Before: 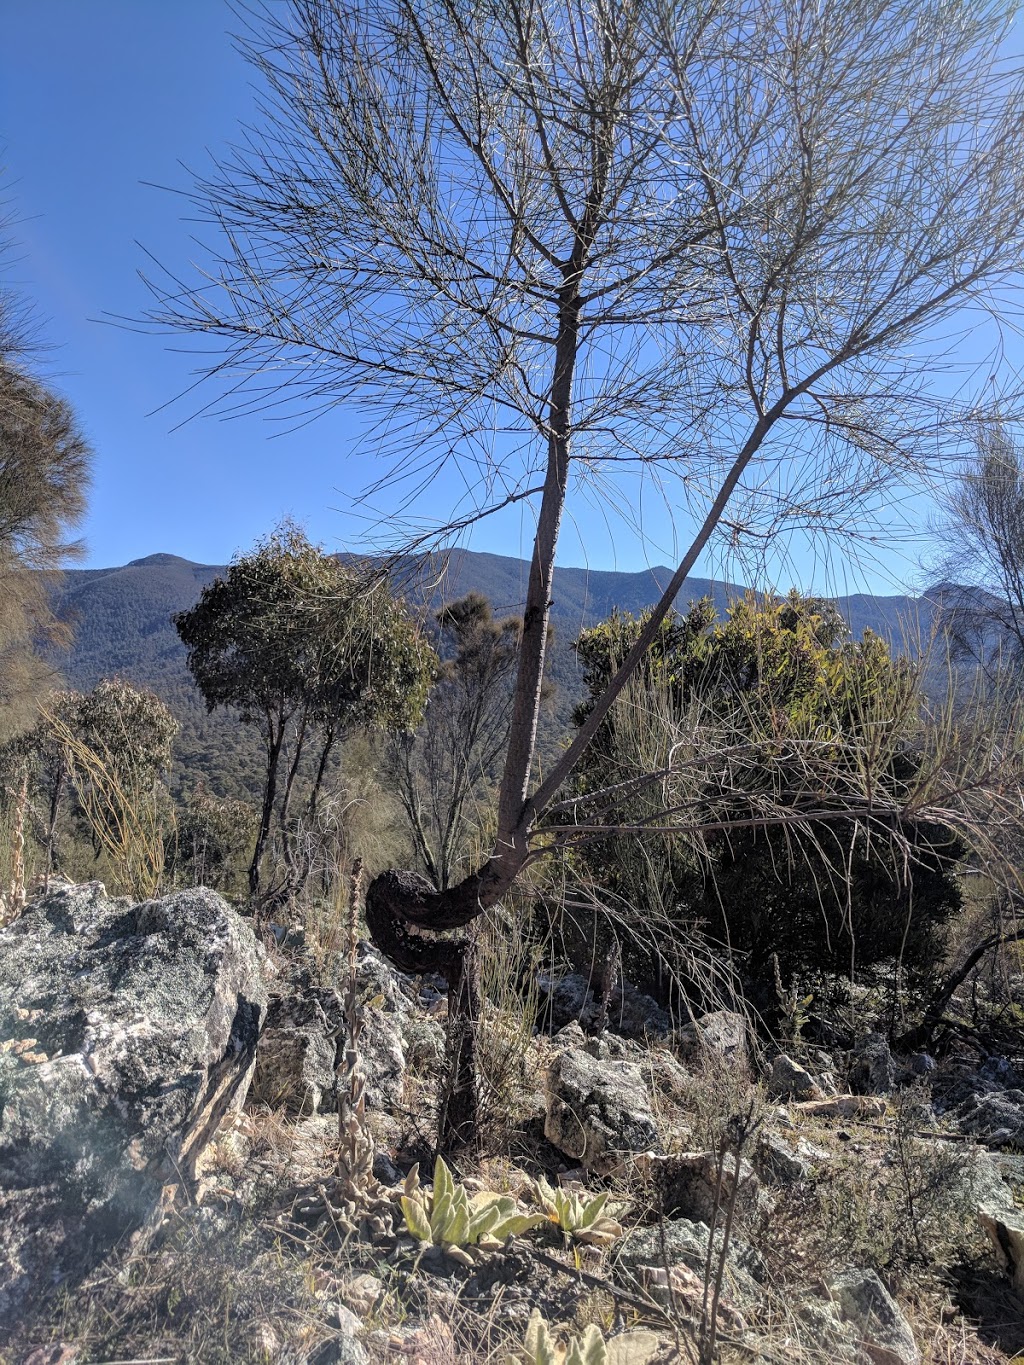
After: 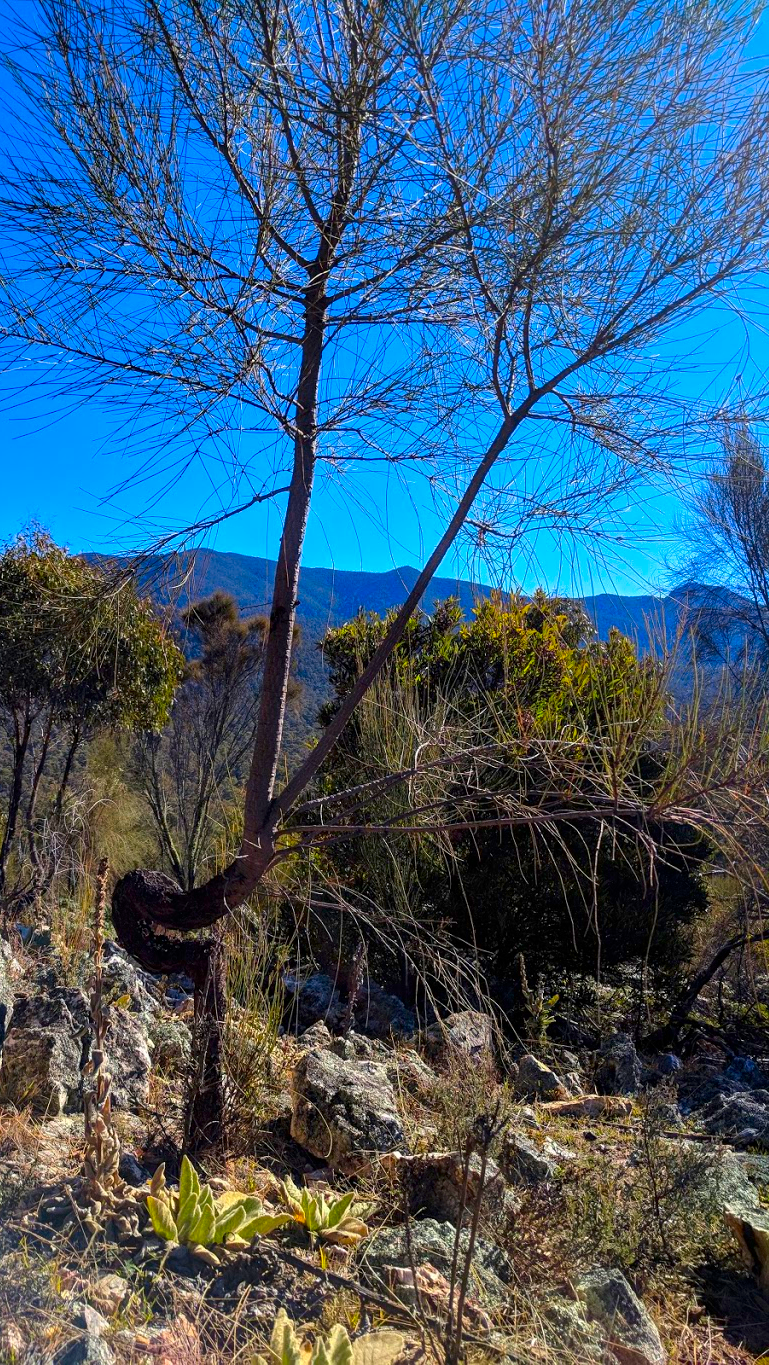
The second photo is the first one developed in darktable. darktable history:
color correction: highlights b* -0.054, saturation 2.13
crop and rotate: left 24.856%
contrast brightness saturation: contrast 0.066, brightness -0.13, saturation 0.046
